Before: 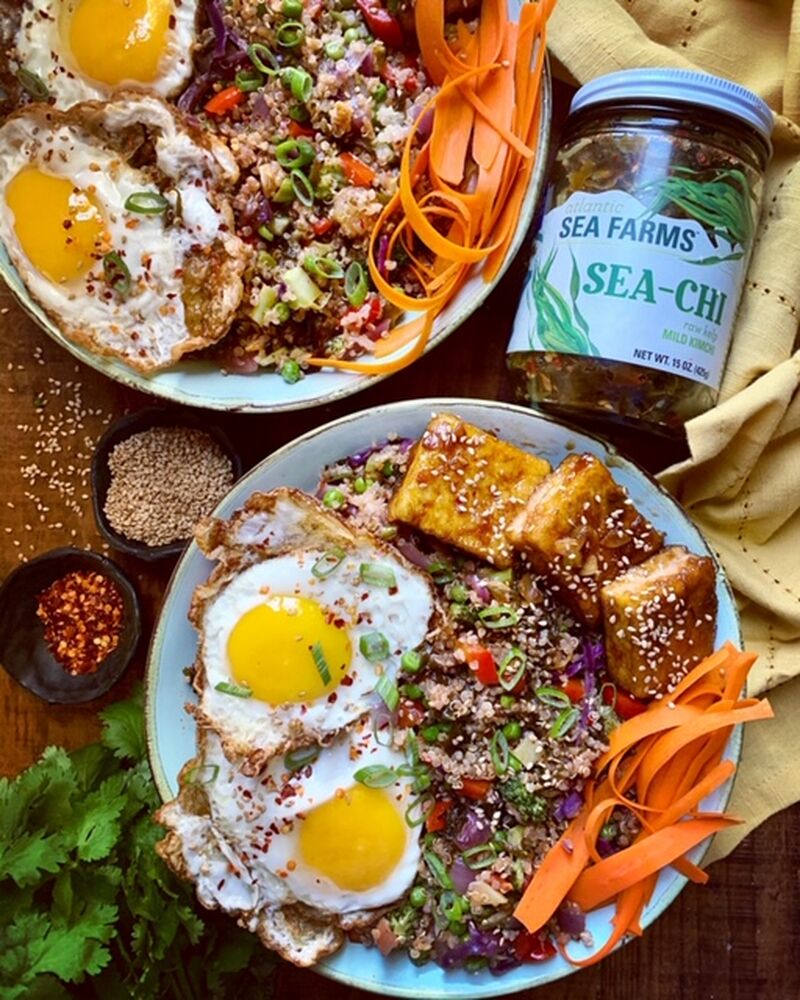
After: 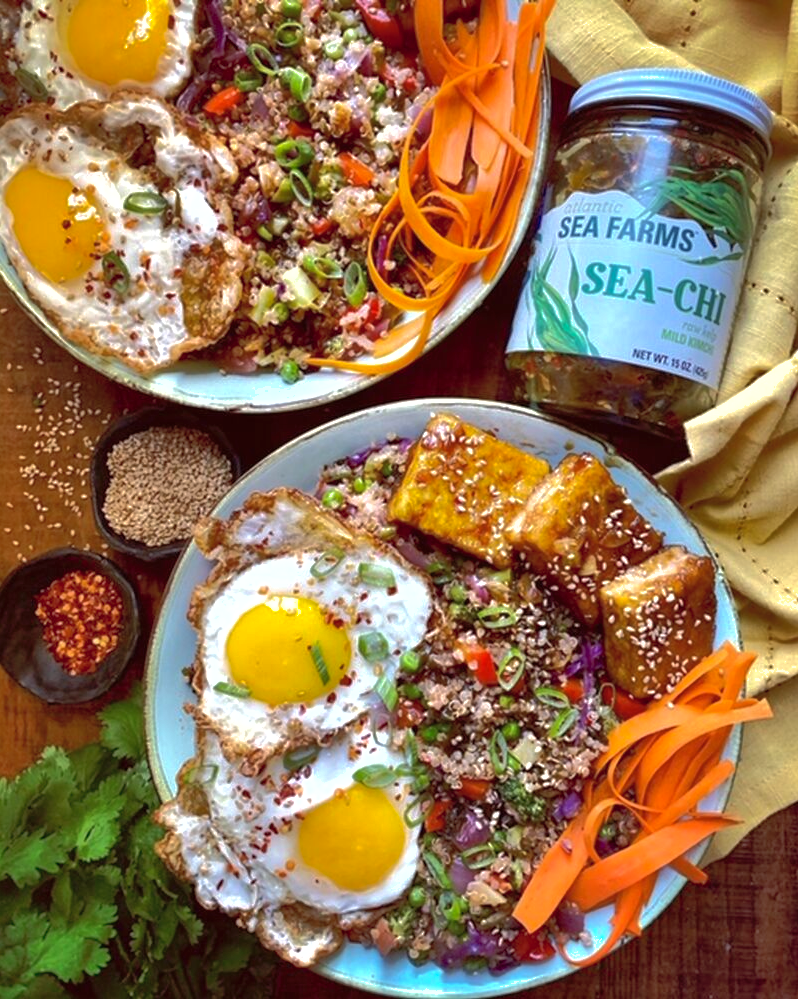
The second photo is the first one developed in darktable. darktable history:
crop and rotate: left 0.126%
shadows and highlights: shadows 60, highlights -60
tone equalizer: -8 EV -0.417 EV, -7 EV -0.389 EV, -6 EV -0.333 EV, -5 EV -0.222 EV, -3 EV 0.222 EV, -2 EV 0.333 EV, -1 EV 0.389 EV, +0 EV 0.417 EV, edges refinement/feathering 500, mask exposure compensation -1.57 EV, preserve details no
